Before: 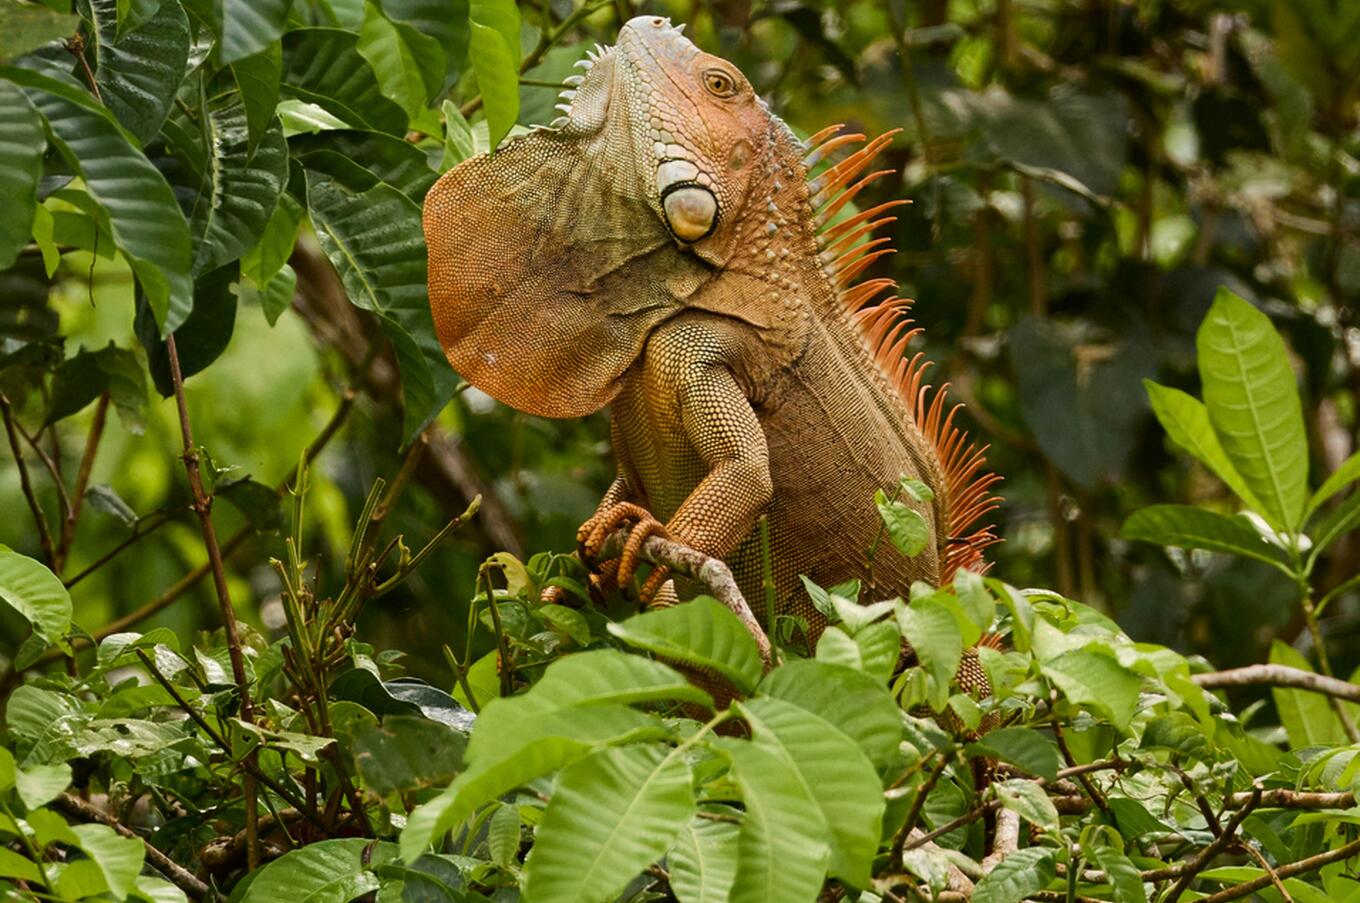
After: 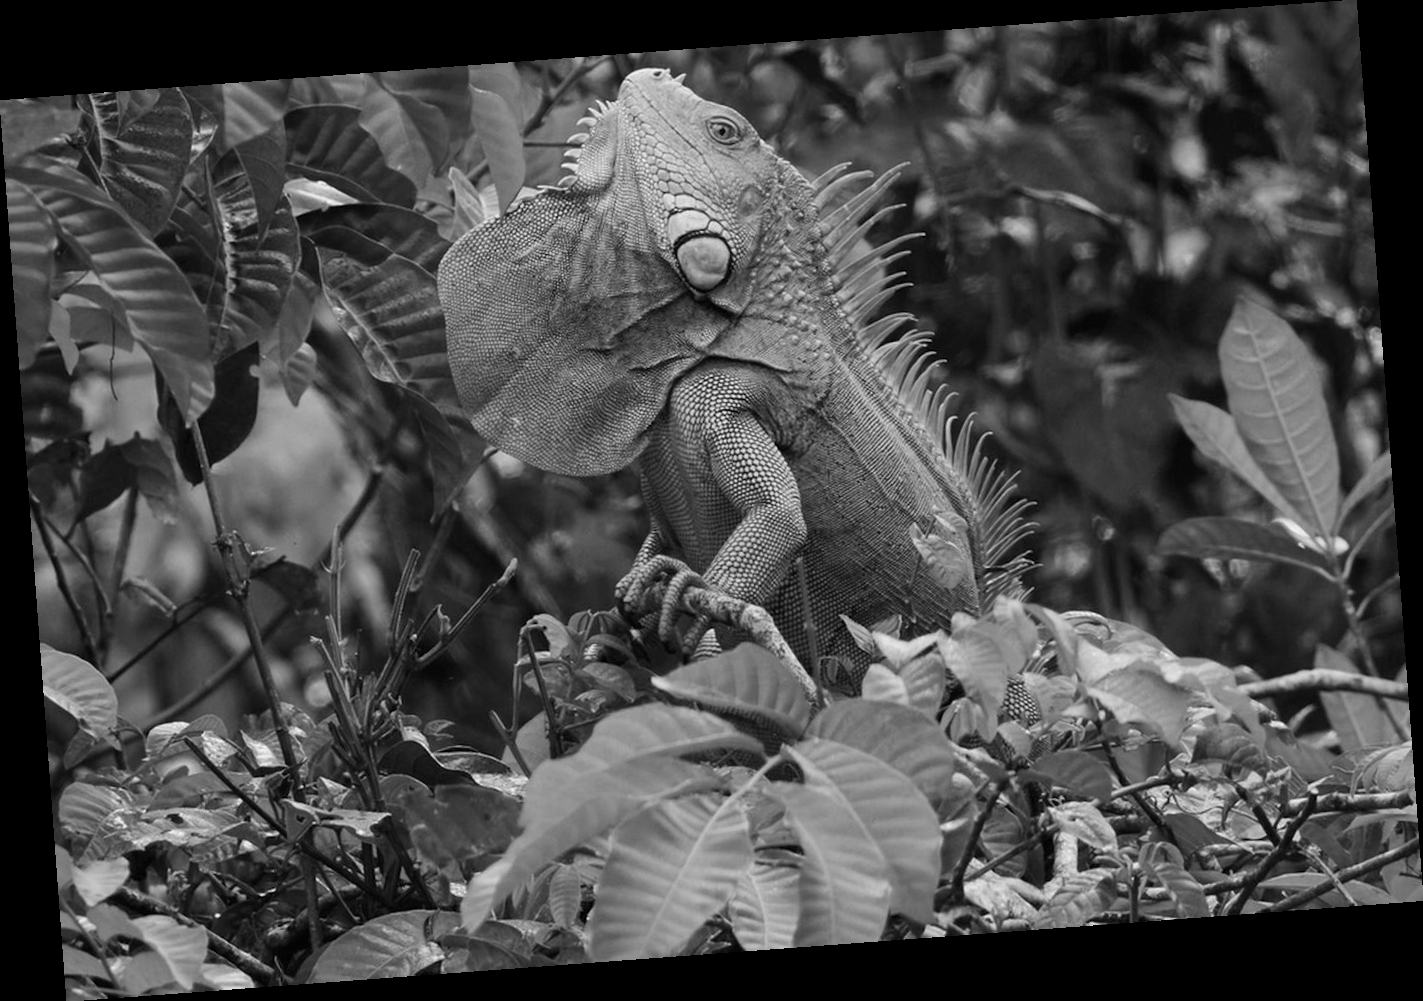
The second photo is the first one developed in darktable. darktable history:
velvia: on, module defaults
rotate and perspective: rotation -4.25°, automatic cropping off
color calibration: output gray [0.267, 0.423, 0.261, 0], illuminant same as pipeline (D50), adaptation none (bypass)
white balance: red 1.123, blue 0.83
